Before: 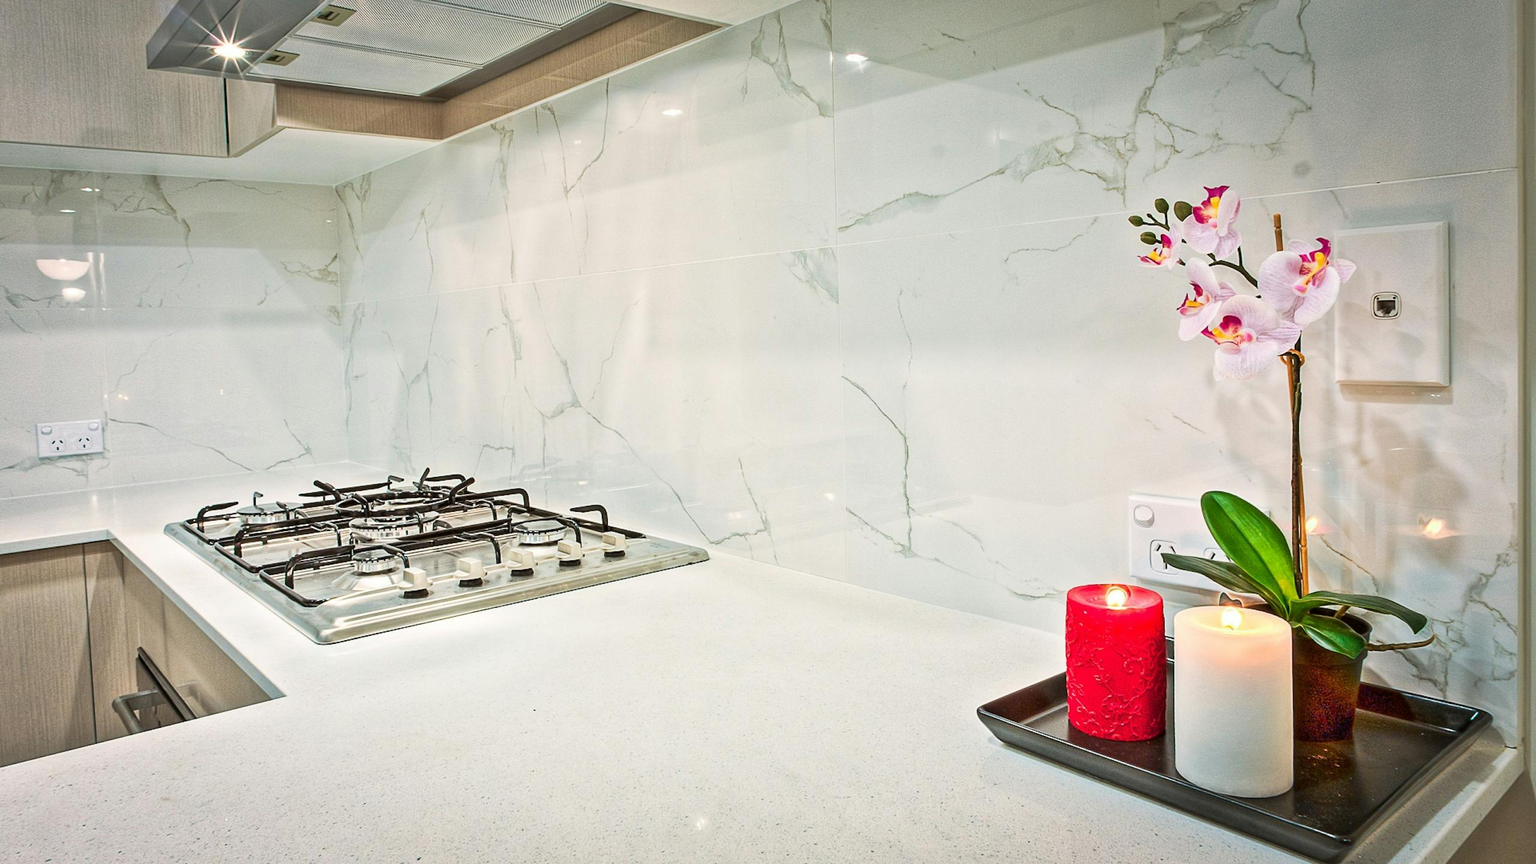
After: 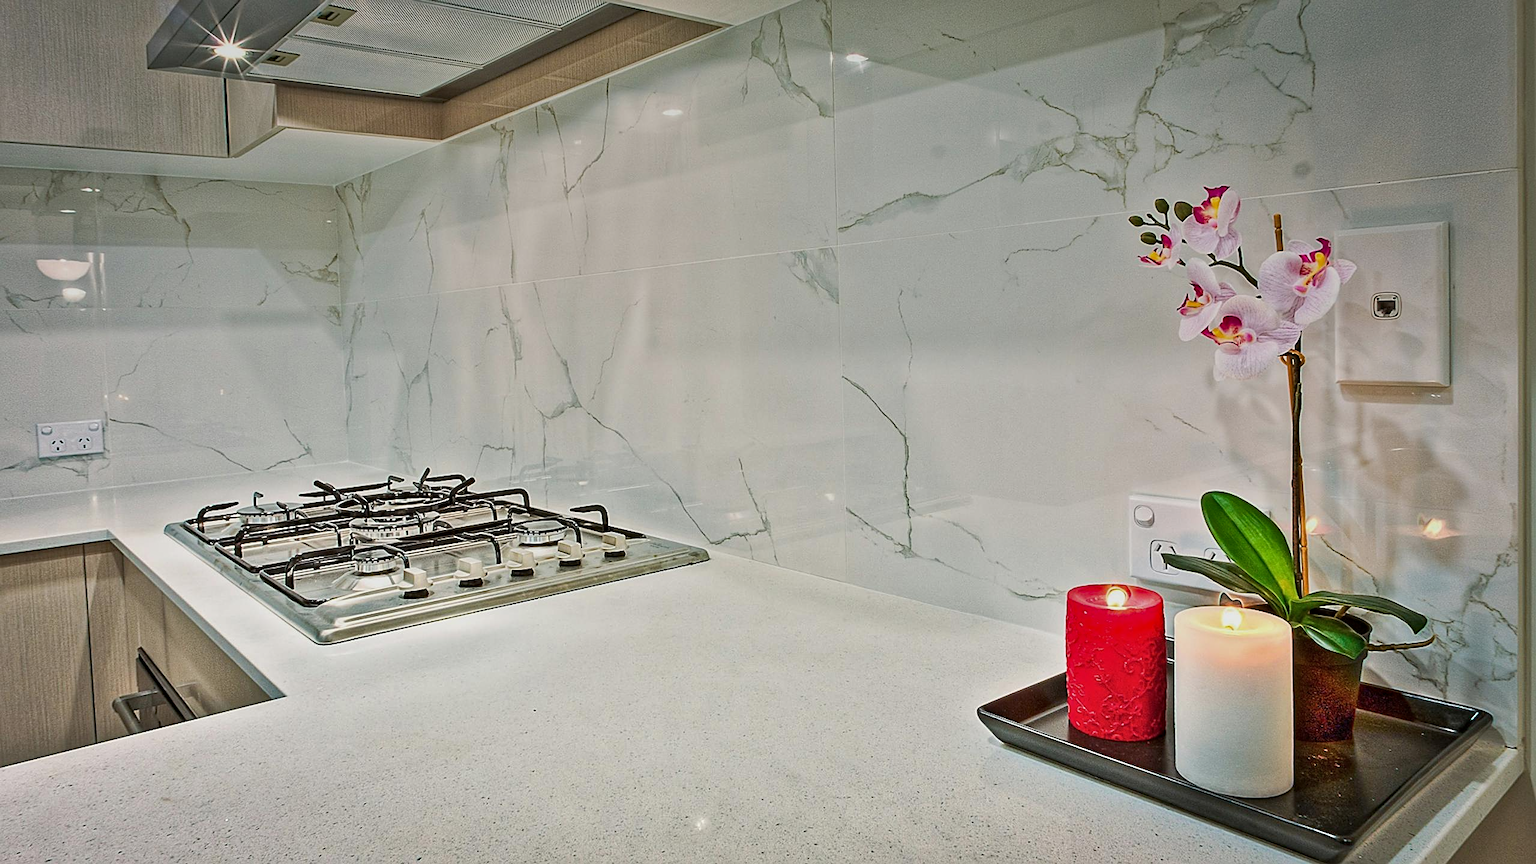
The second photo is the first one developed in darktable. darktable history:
shadows and highlights: shadows 53, soften with gaussian
haze removal: compatibility mode true, adaptive false
graduated density: rotation 5.63°, offset 76.9
contrast brightness saturation: saturation -0.05
sharpen: on, module defaults
